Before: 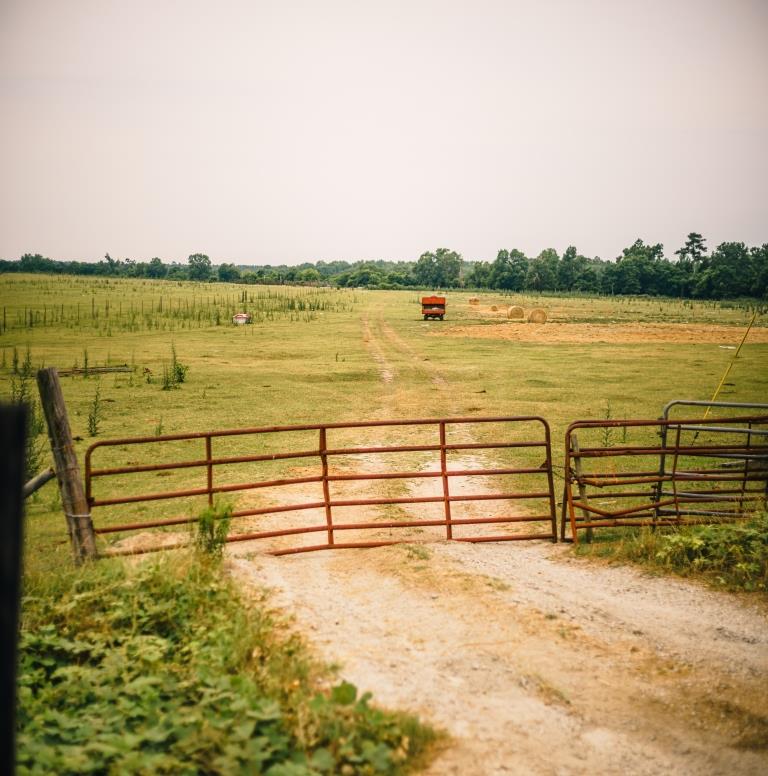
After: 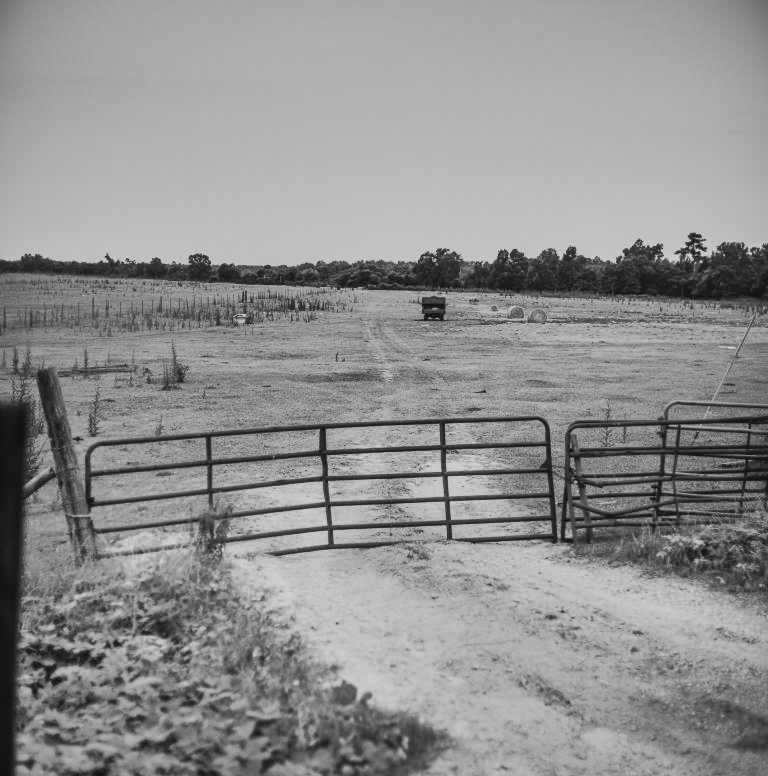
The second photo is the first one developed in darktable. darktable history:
white balance: red 0.982, blue 1.018
contrast brightness saturation: contrast 0.2, brightness 0.2, saturation 0.8
shadows and highlights: shadows 80.73, white point adjustment -9.07, highlights -61.46, soften with gaussian
color zones: curves: ch1 [(0, -0.394) (0.143, -0.394) (0.286, -0.394) (0.429, -0.392) (0.571, -0.391) (0.714, -0.391) (0.857, -0.391) (1, -0.394)]
